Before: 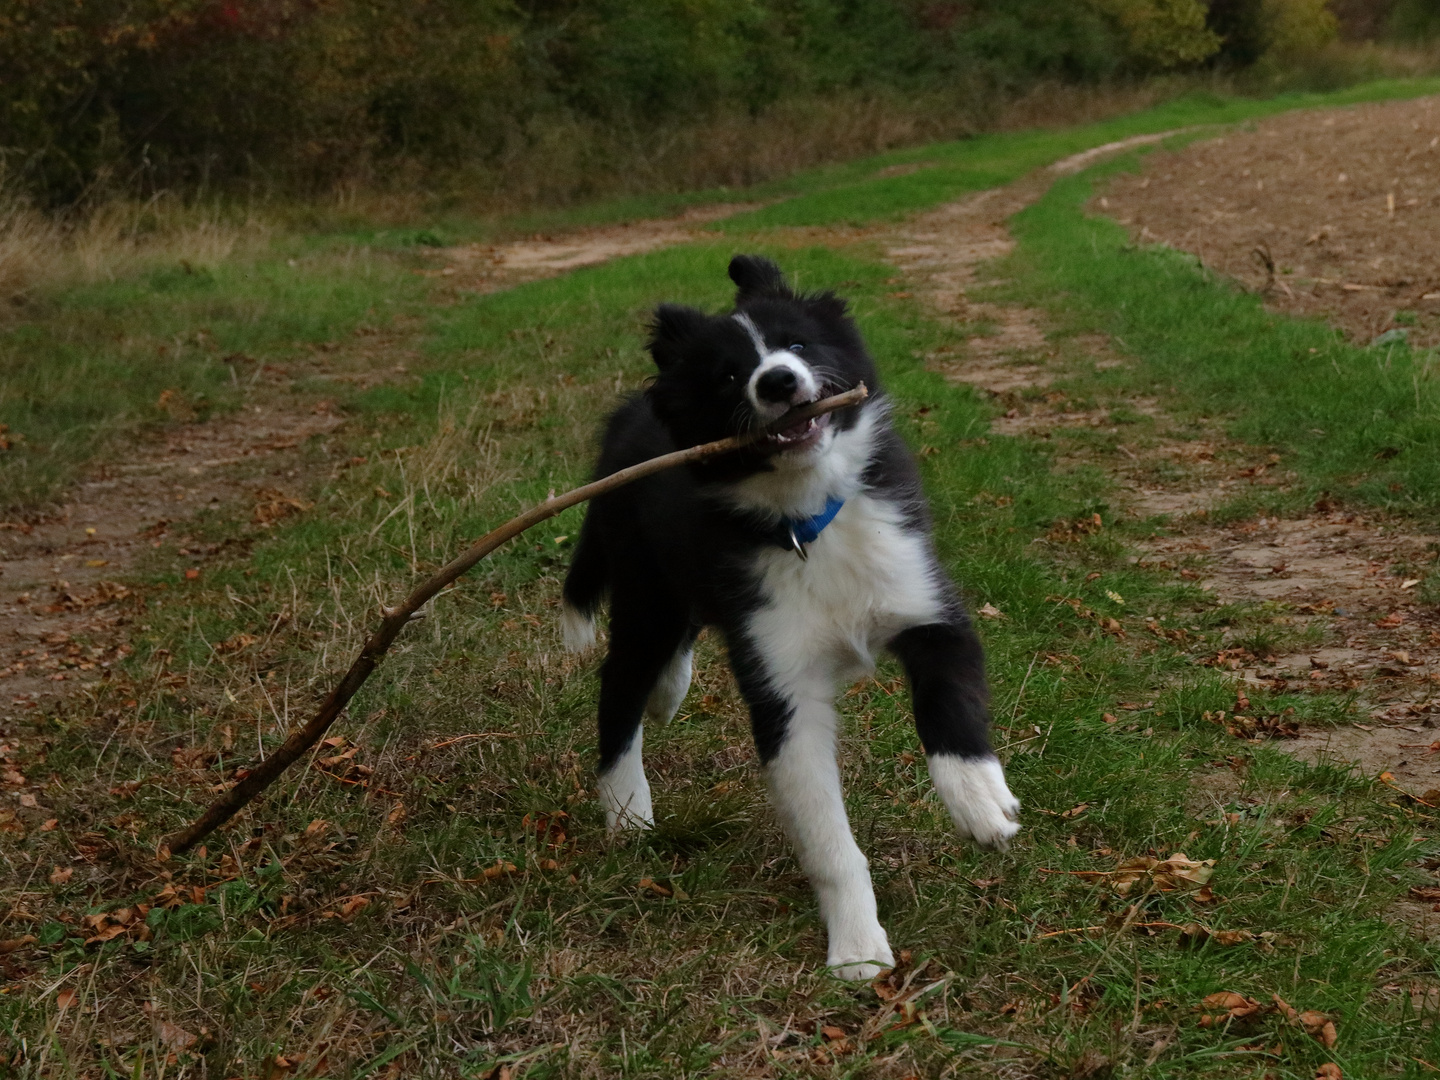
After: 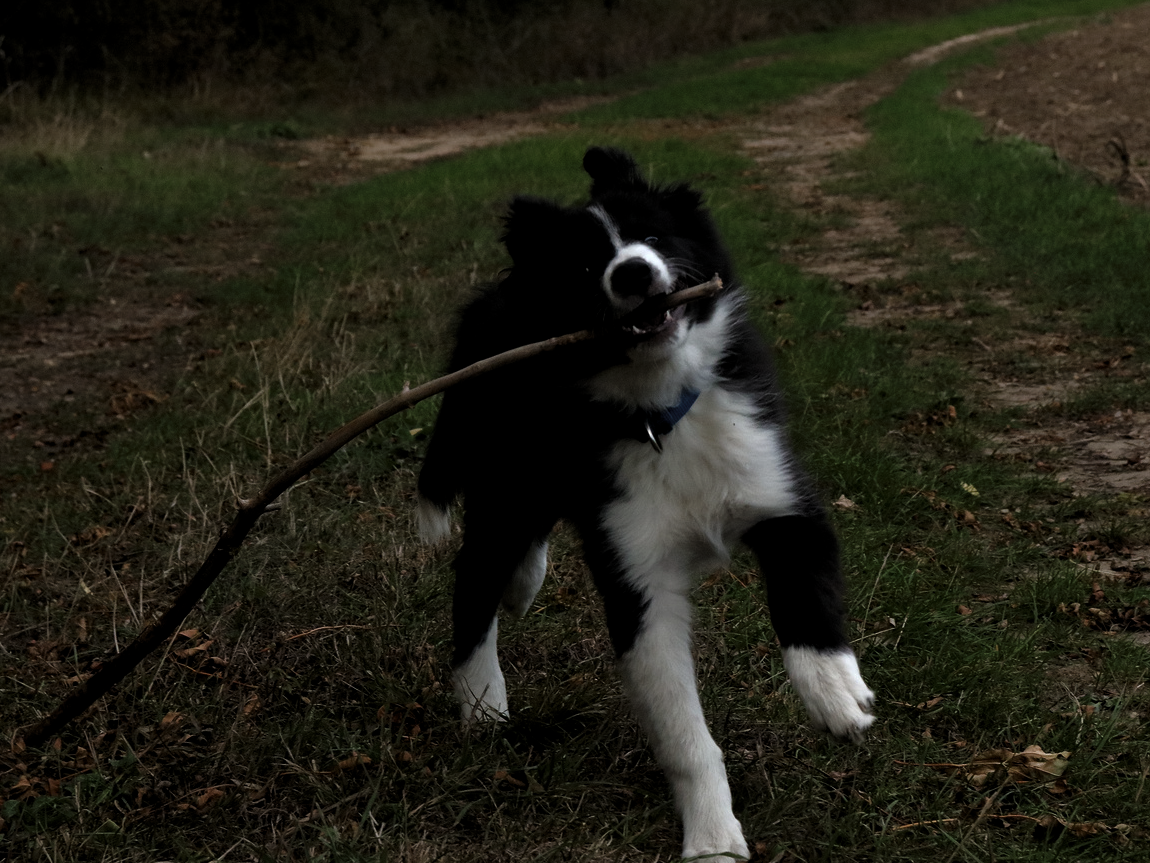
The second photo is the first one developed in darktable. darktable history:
levels: mode automatic, black 8.58%, gray 59.42%, levels [0, 0.445, 1]
tone equalizer: on, module defaults
crop and rotate: left 10.071%, top 10.071%, right 10.02%, bottom 10.02%
